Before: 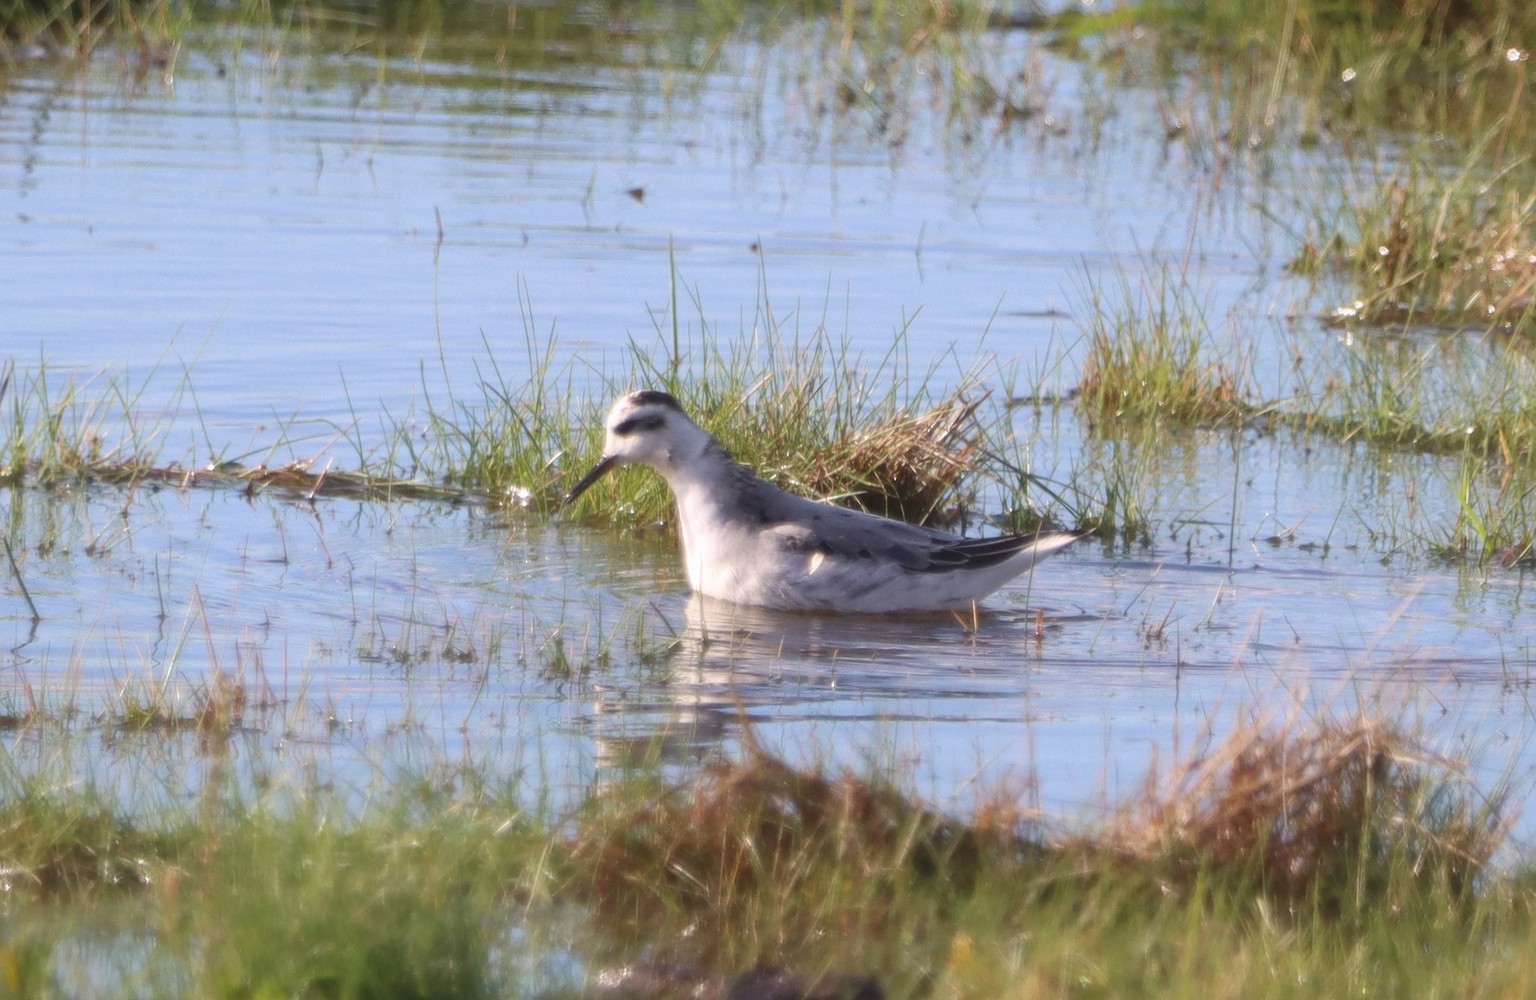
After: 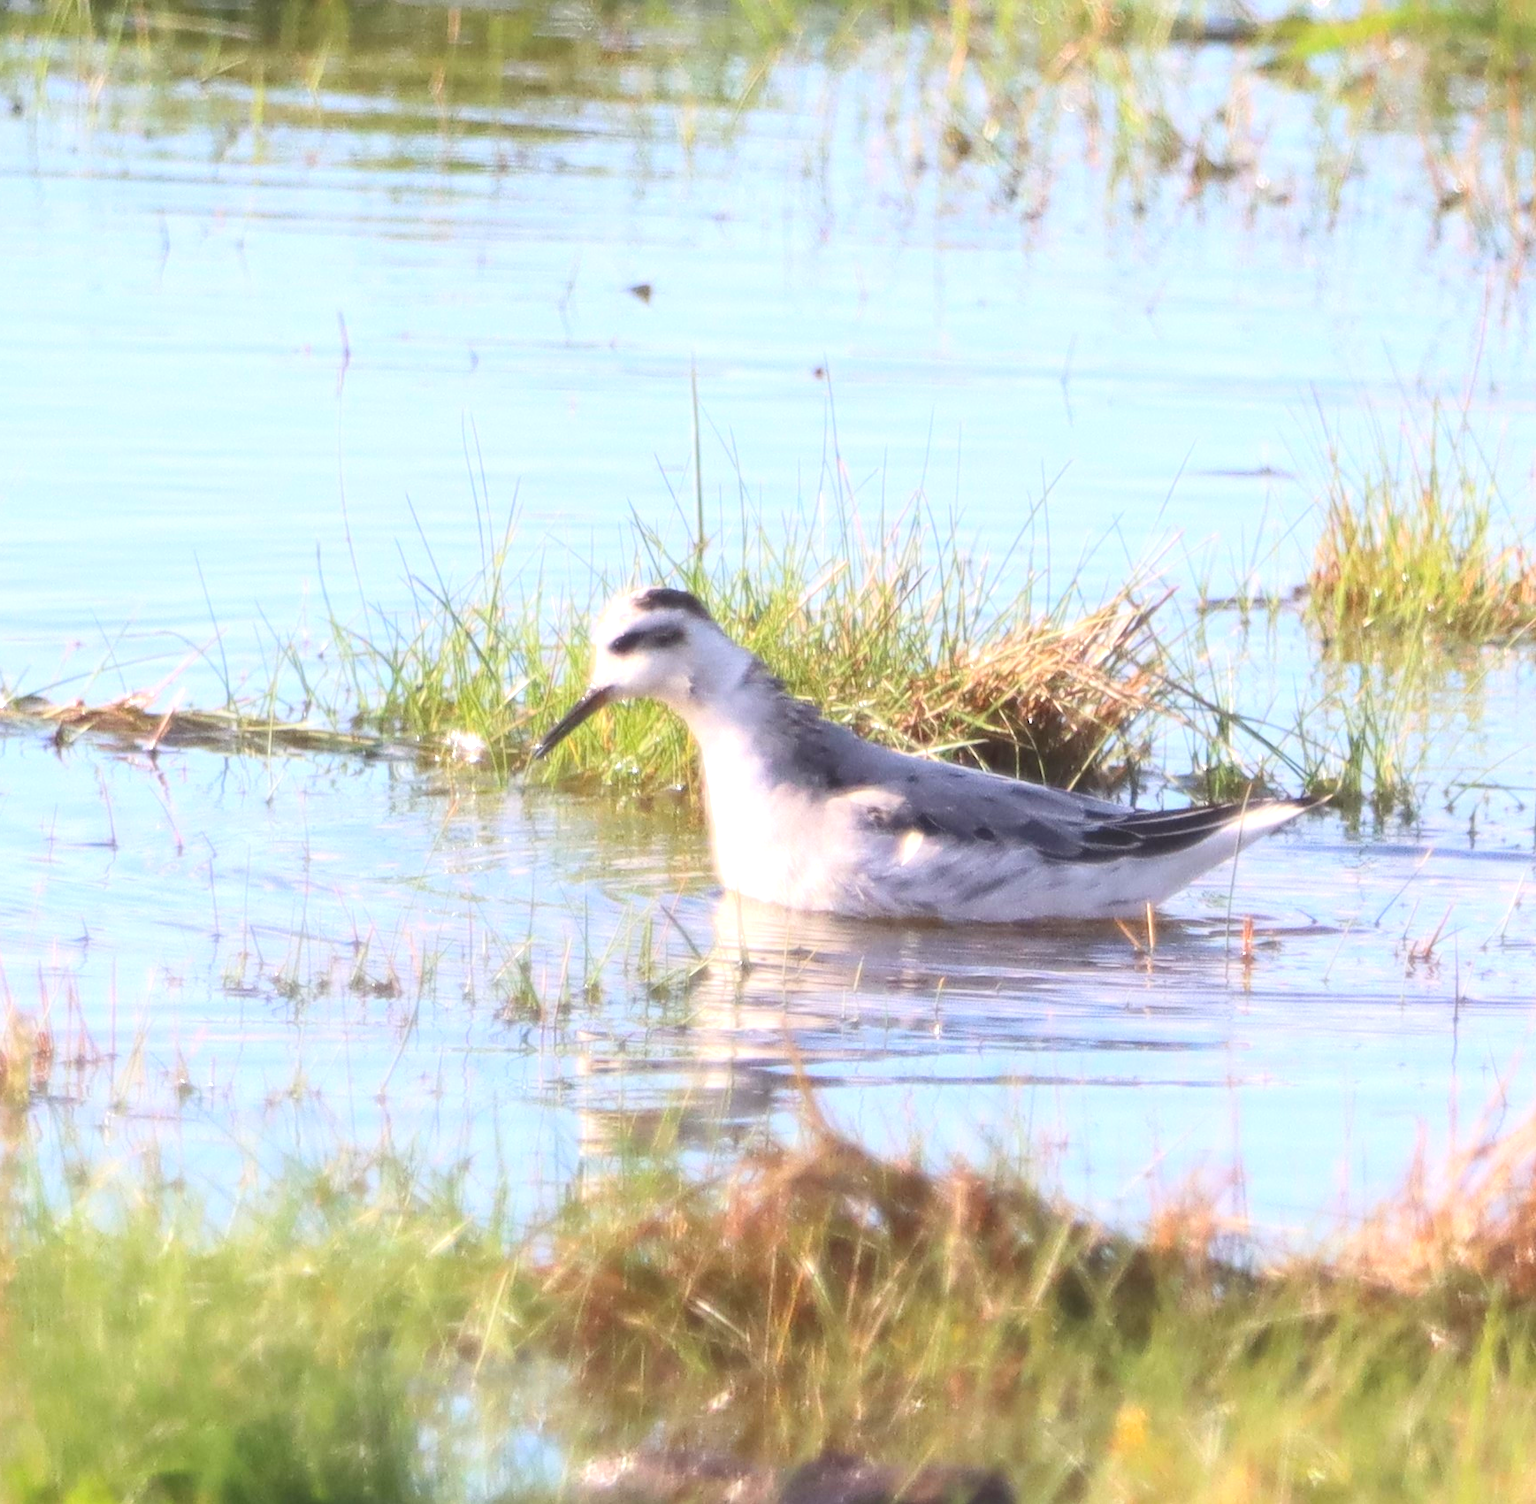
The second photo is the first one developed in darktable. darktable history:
contrast brightness saturation: contrast 0.197, brightness 0.166, saturation 0.222
crop and rotate: left 13.733%, right 19.789%
exposure: black level correction 0, exposure 0.691 EV, compensate highlight preservation false
